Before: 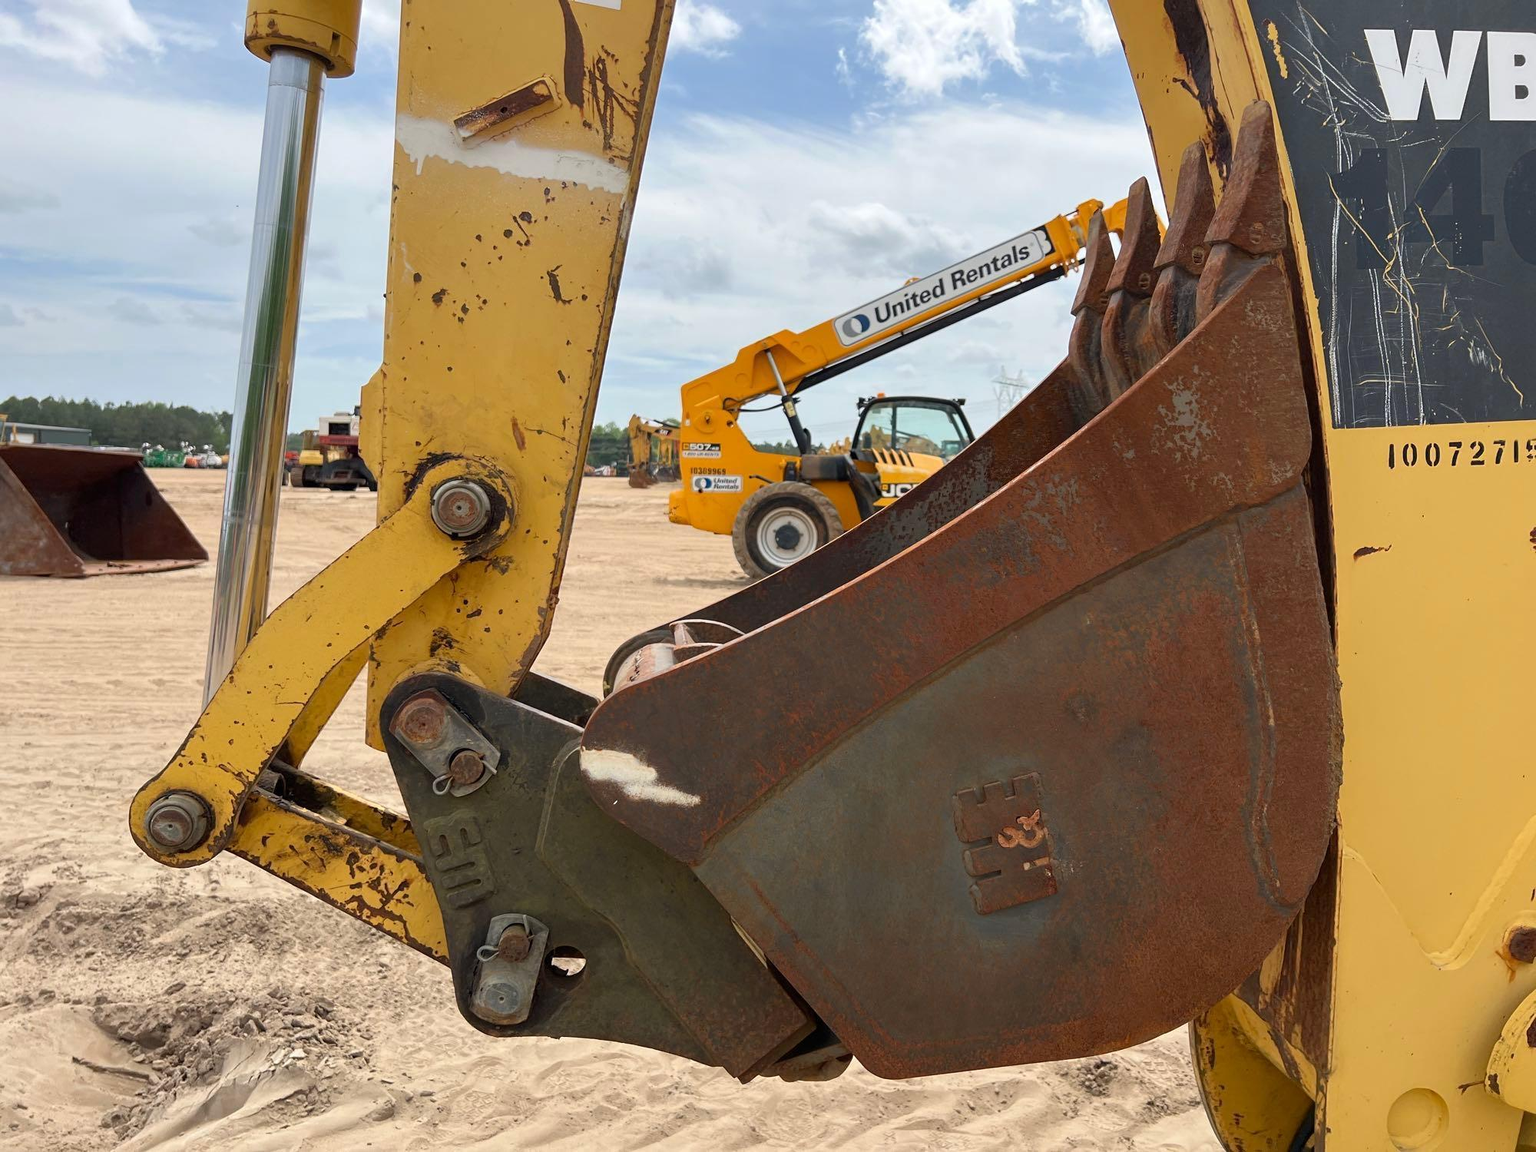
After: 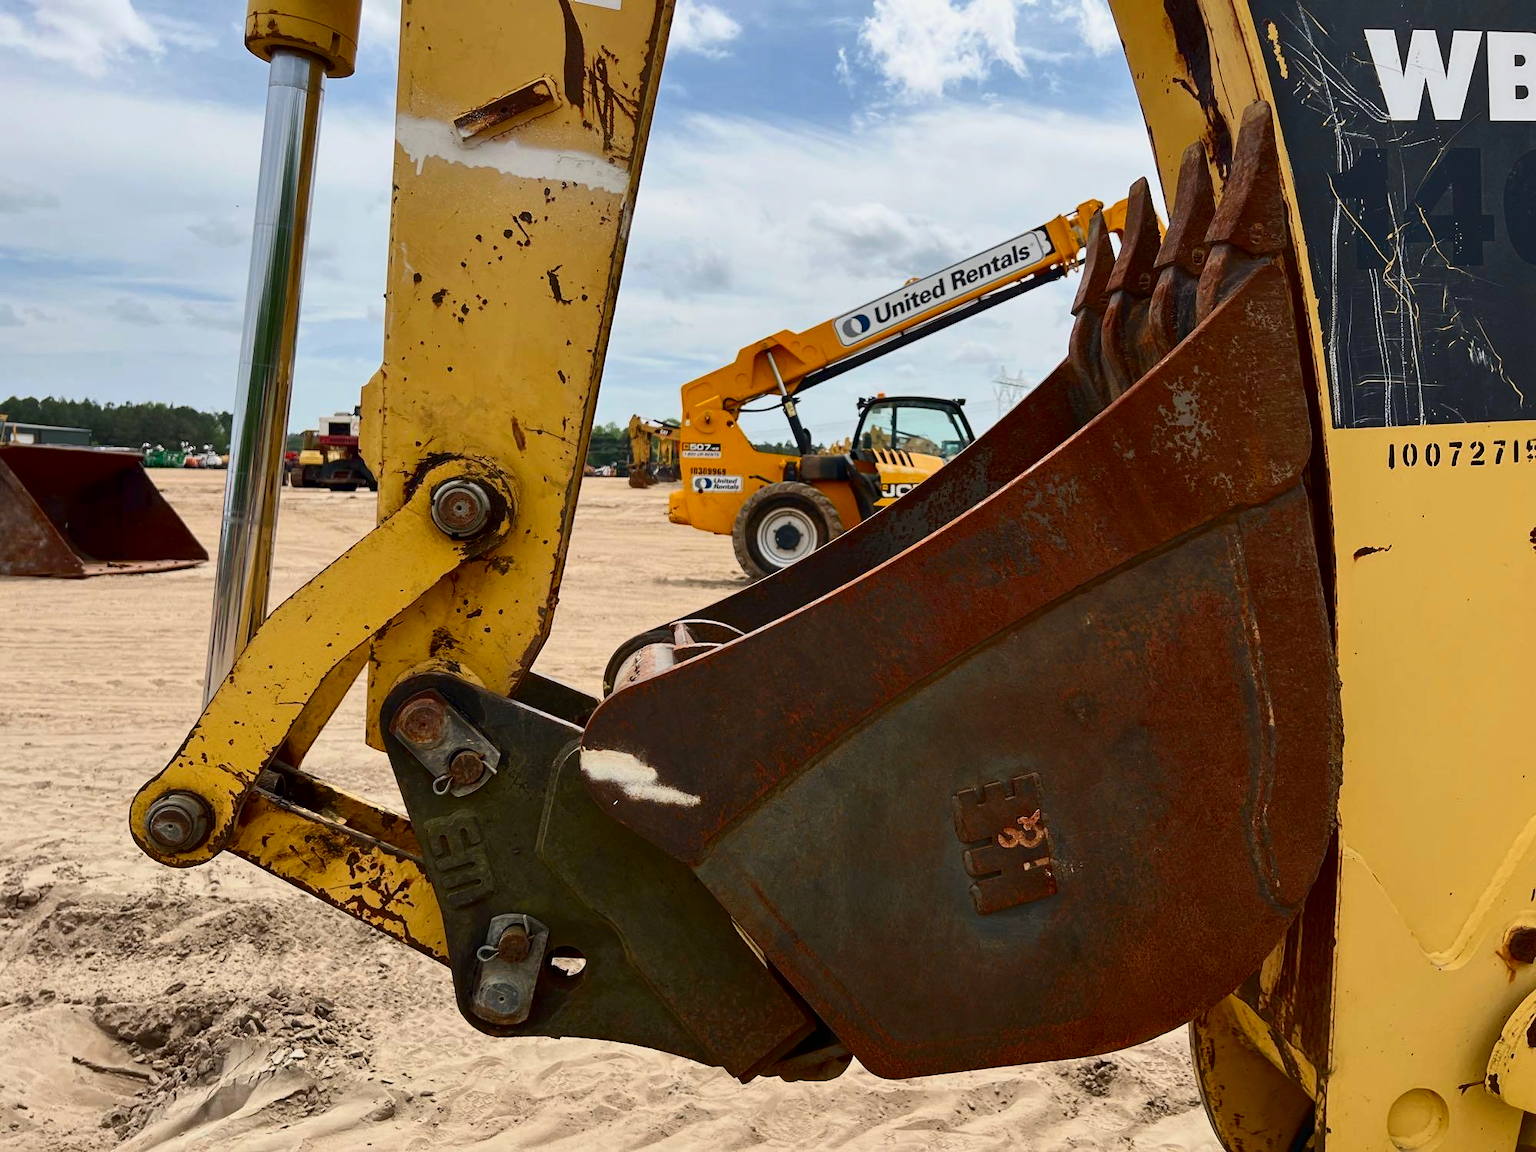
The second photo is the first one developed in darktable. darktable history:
tone equalizer: -8 EV 0.25 EV, -7 EV 0.417 EV, -6 EV 0.417 EV, -5 EV 0.25 EV, -3 EV -0.25 EV, -2 EV -0.417 EV, -1 EV -0.417 EV, +0 EV -0.25 EV, edges refinement/feathering 500, mask exposure compensation -1.57 EV, preserve details guided filter
contrast brightness saturation: contrast 0.32, brightness -0.08, saturation 0.17
